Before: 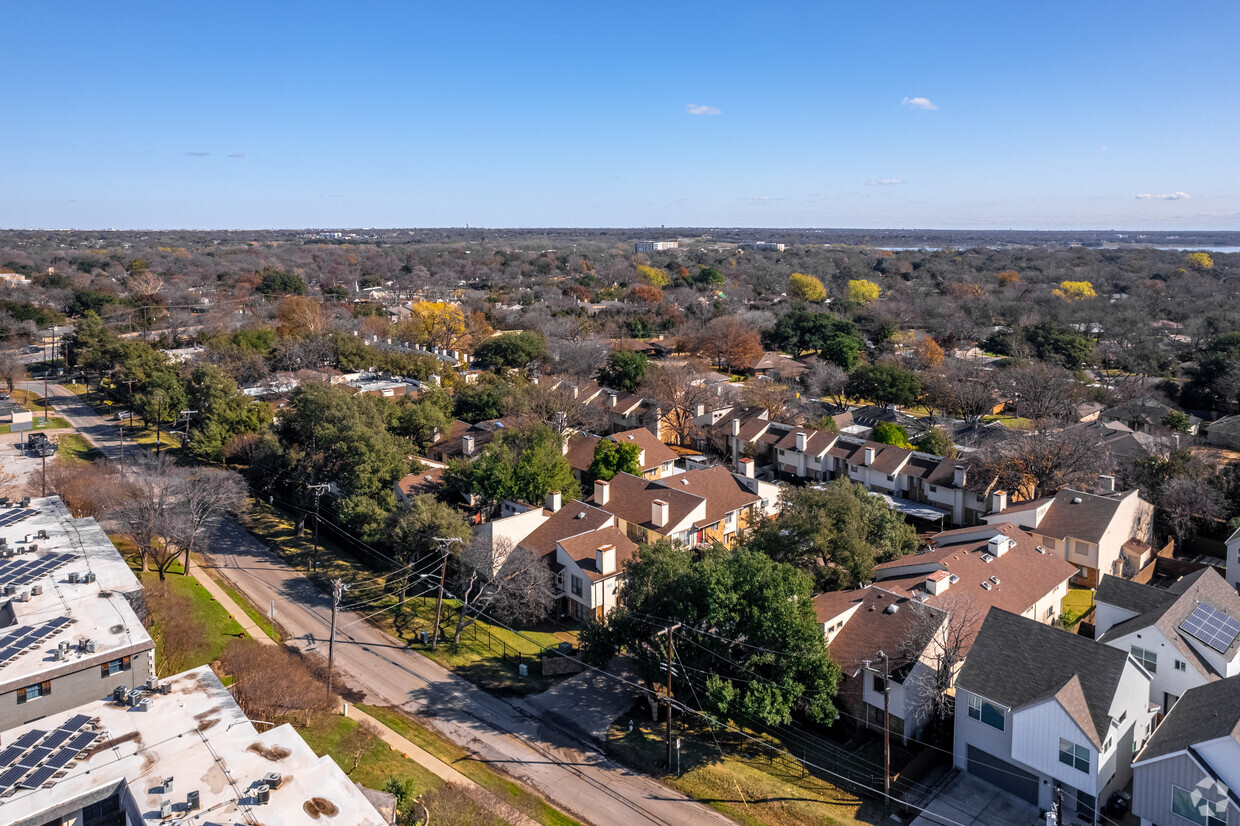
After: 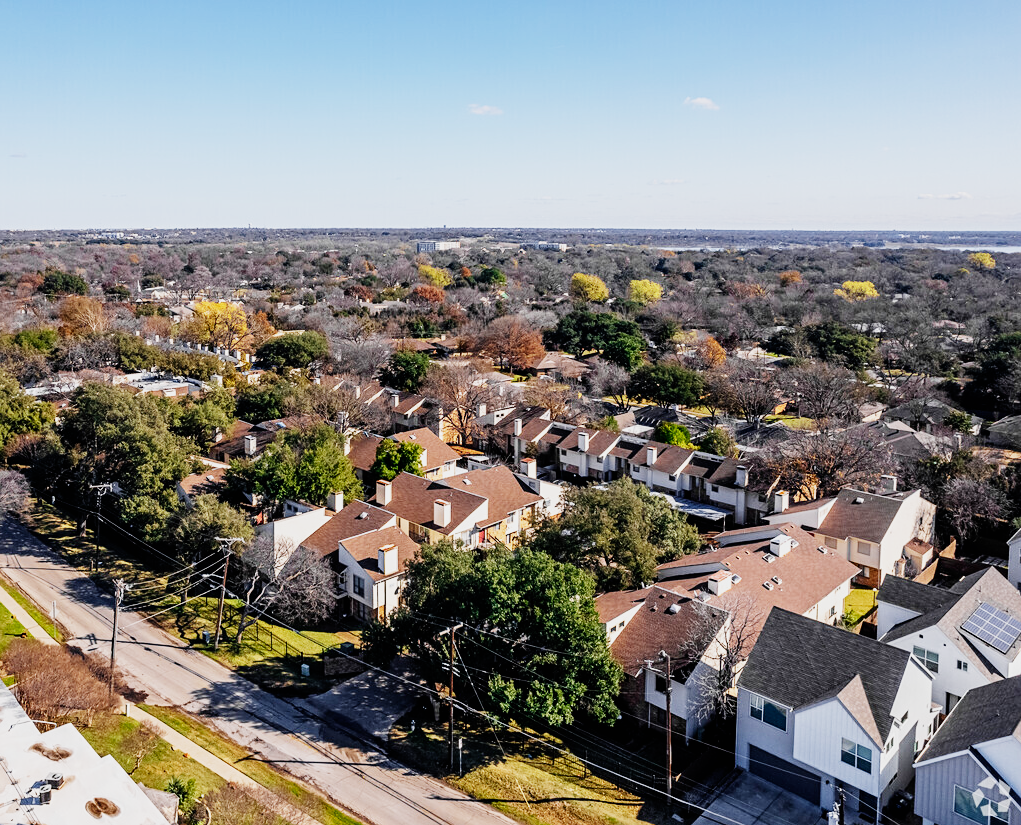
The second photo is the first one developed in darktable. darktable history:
crop: left 17.582%, bottom 0.031%
sharpen: amount 0.2
exposure: exposure 0.657 EV, compensate highlight preservation false
sigmoid: contrast 1.69, skew -0.23, preserve hue 0%, red attenuation 0.1, red rotation 0.035, green attenuation 0.1, green rotation -0.017, blue attenuation 0.15, blue rotation -0.052, base primaries Rec2020
